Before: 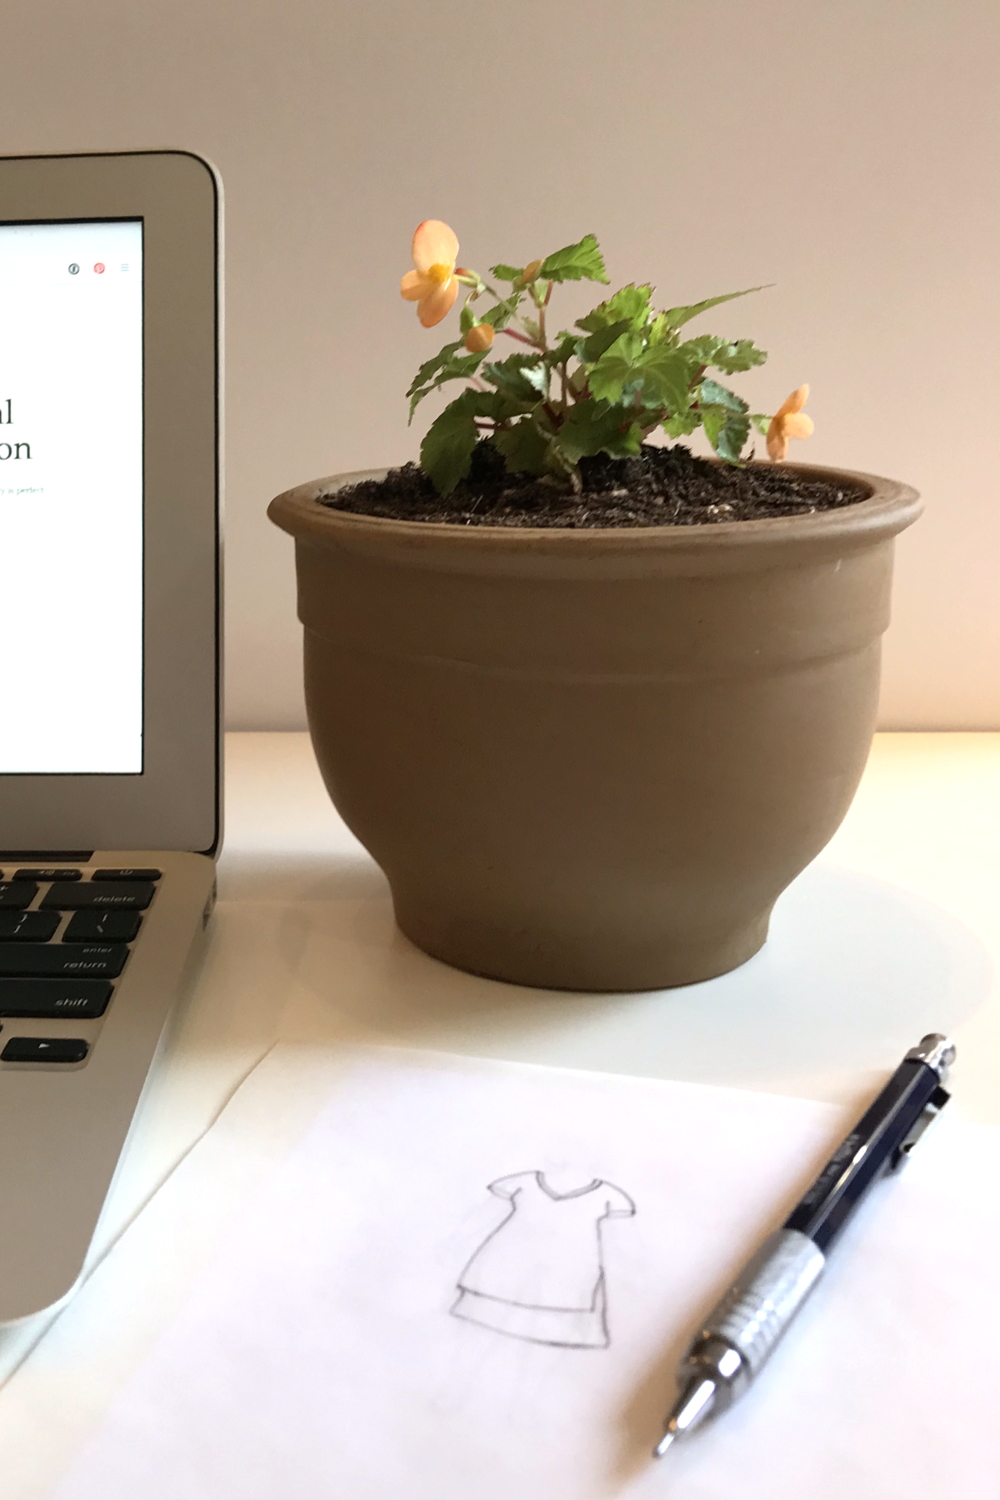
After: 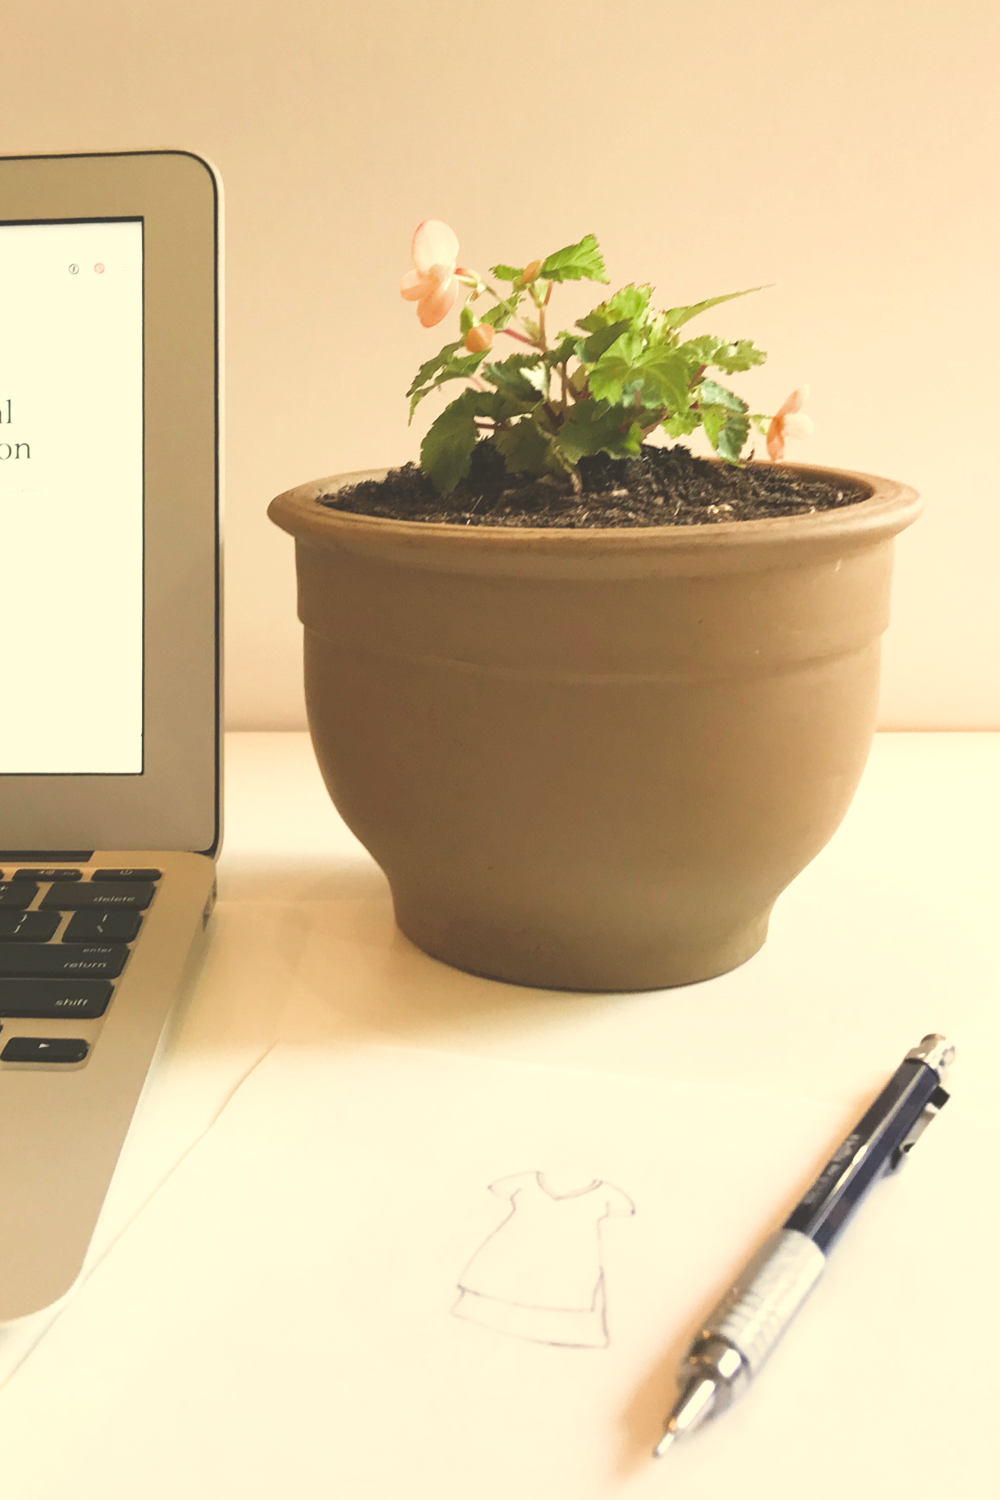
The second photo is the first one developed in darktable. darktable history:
filmic rgb: middle gray luminance 9.23%, black relative exposure -10.55 EV, white relative exposure 3.45 EV, threshold 6 EV, target black luminance 0%, hardness 5.98, latitude 59.69%, contrast 1.087, highlights saturation mix 5%, shadows ↔ highlights balance 29.23%, add noise in highlights 0, color science v3 (2019), use custom middle-gray values true, iterations of high-quality reconstruction 0, contrast in highlights soft, enable highlight reconstruction true
color correction: highlights a* 1.39, highlights b* 17.83
exposure: black level correction -0.023, exposure -0.039 EV, compensate highlight preservation false
